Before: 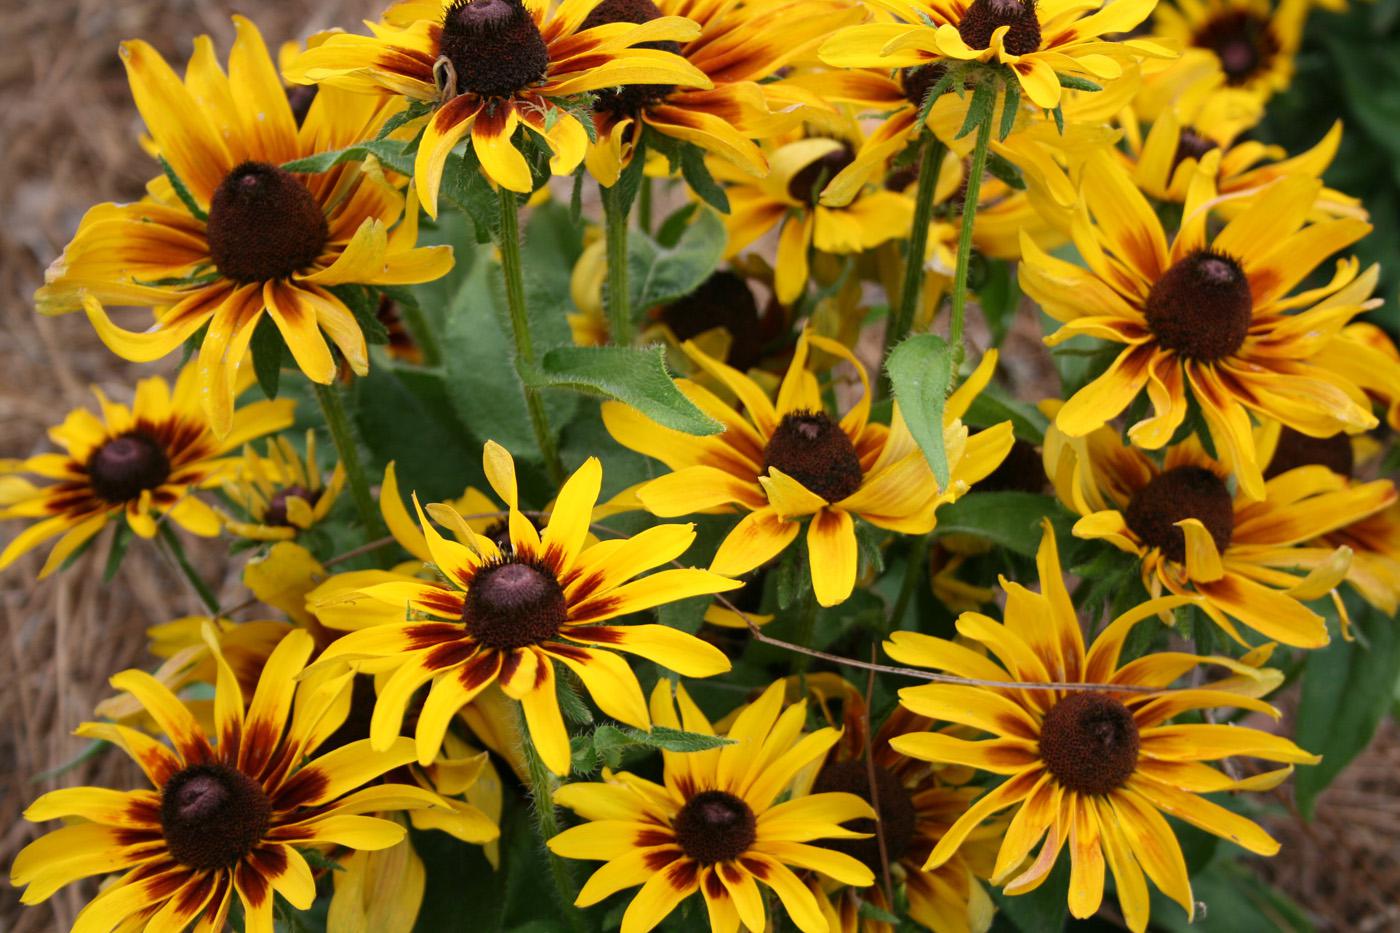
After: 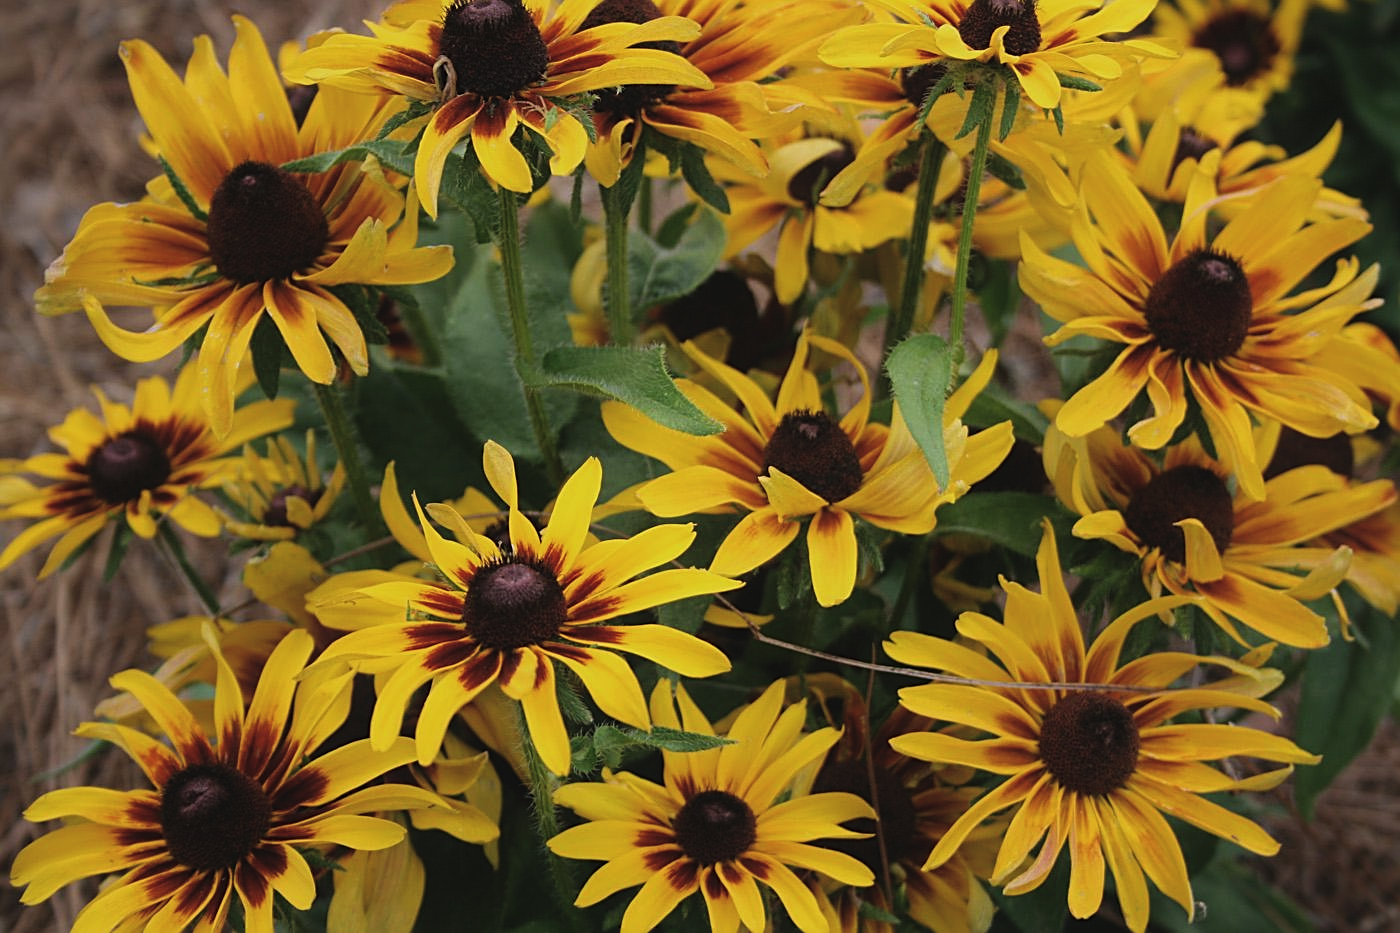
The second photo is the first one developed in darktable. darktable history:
sharpen: on, module defaults
exposure: black level correction -0.016, exposure -1.09 EV, compensate highlight preservation false
tone equalizer: -8 EV -0.747 EV, -7 EV -0.667 EV, -6 EV -0.569 EV, -5 EV -0.404 EV, -3 EV 0.392 EV, -2 EV 0.6 EV, -1 EV 0.69 EV, +0 EV 0.742 EV
